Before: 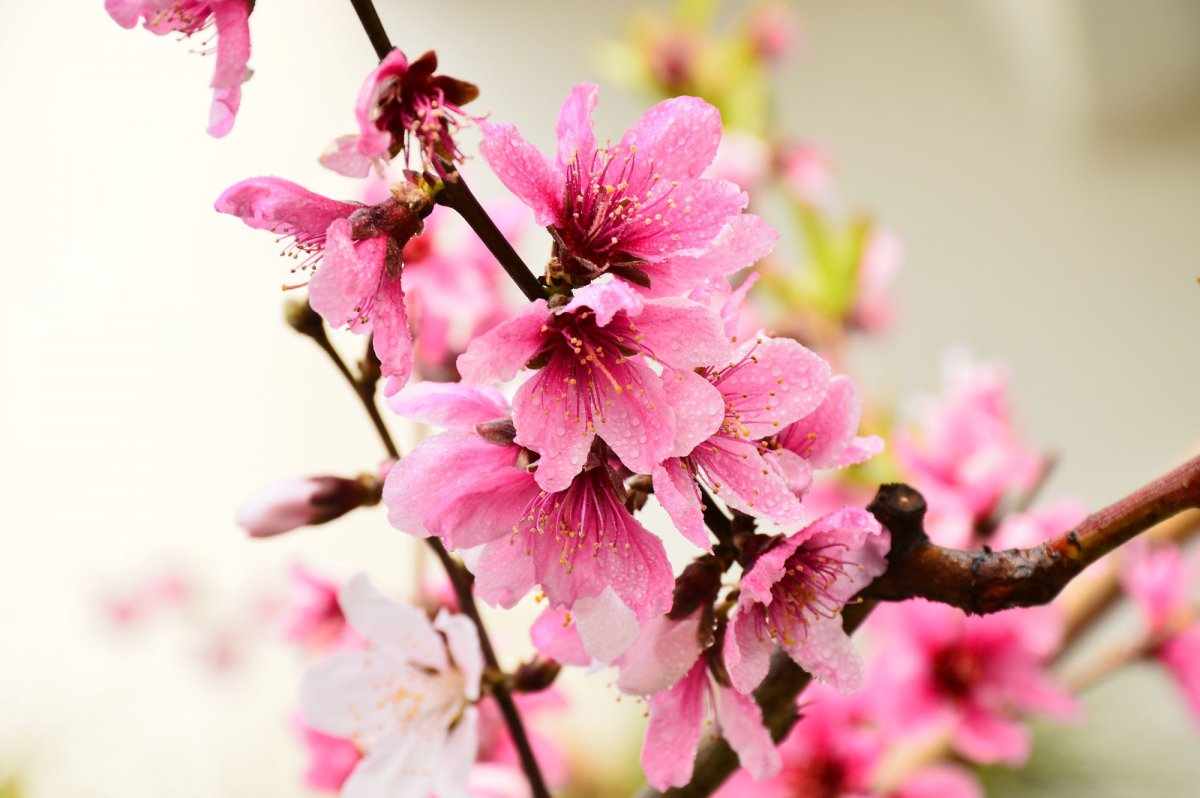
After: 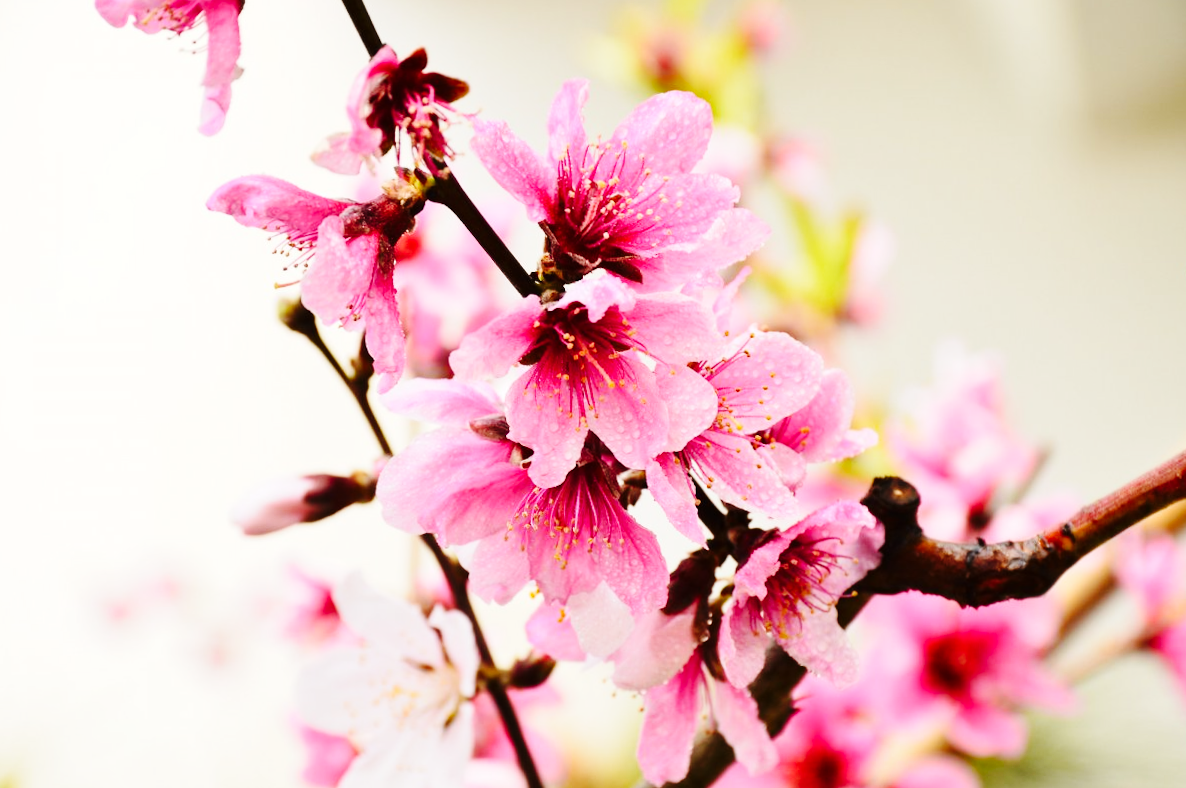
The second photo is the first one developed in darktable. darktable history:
base curve: curves: ch0 [(0, 0) (0.036, 0.025) (0.121, 0.166) (0.206, 0.329) (0.605, 0.79) (1, 1)], preserve colors none
rotate and perspective: rotation -0.45°, automatic cropping original format, crop left 0.008, crop right 0.992, crop top 0.012, crop bottom 0.988
